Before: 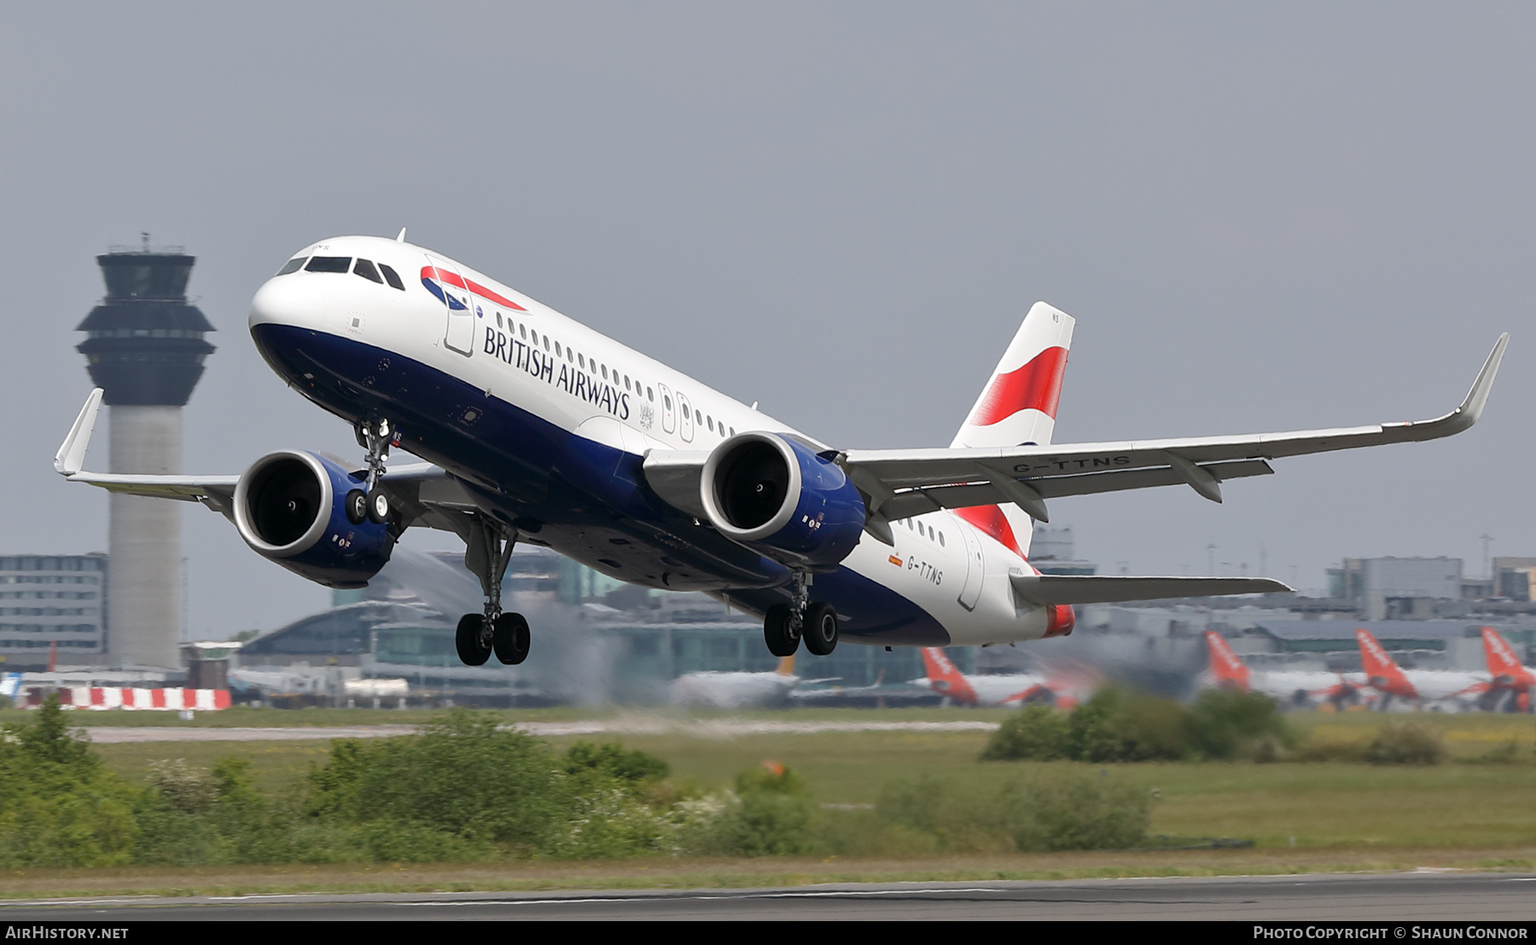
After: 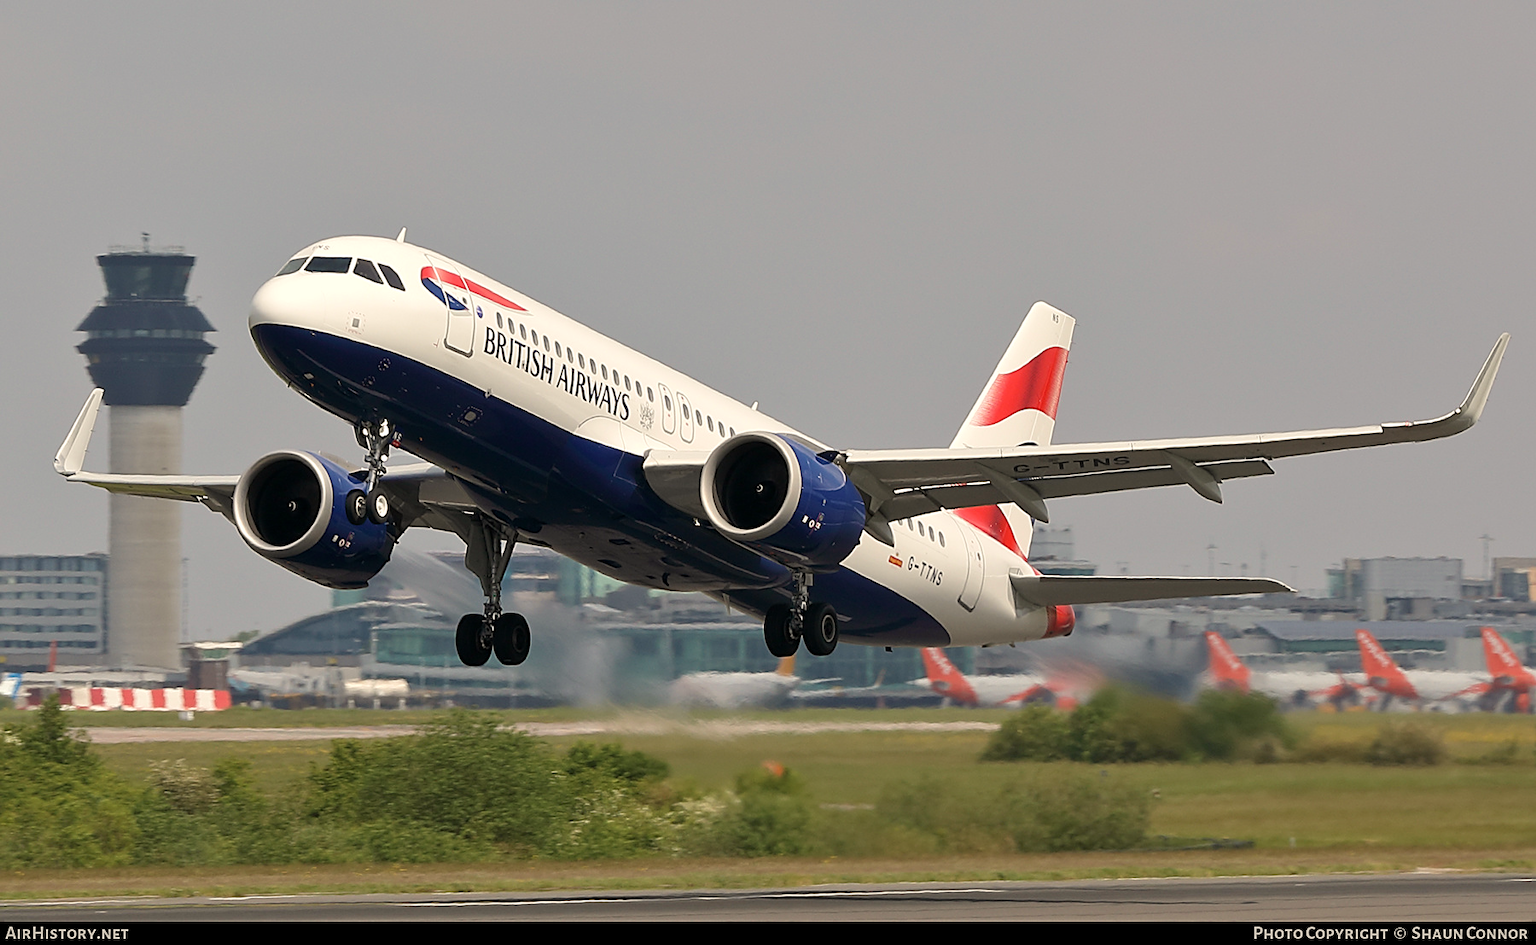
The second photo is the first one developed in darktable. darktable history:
velvia: on, module defaults
sharpen: on, module defaults
white balance: red 1.045, blue 0.932
